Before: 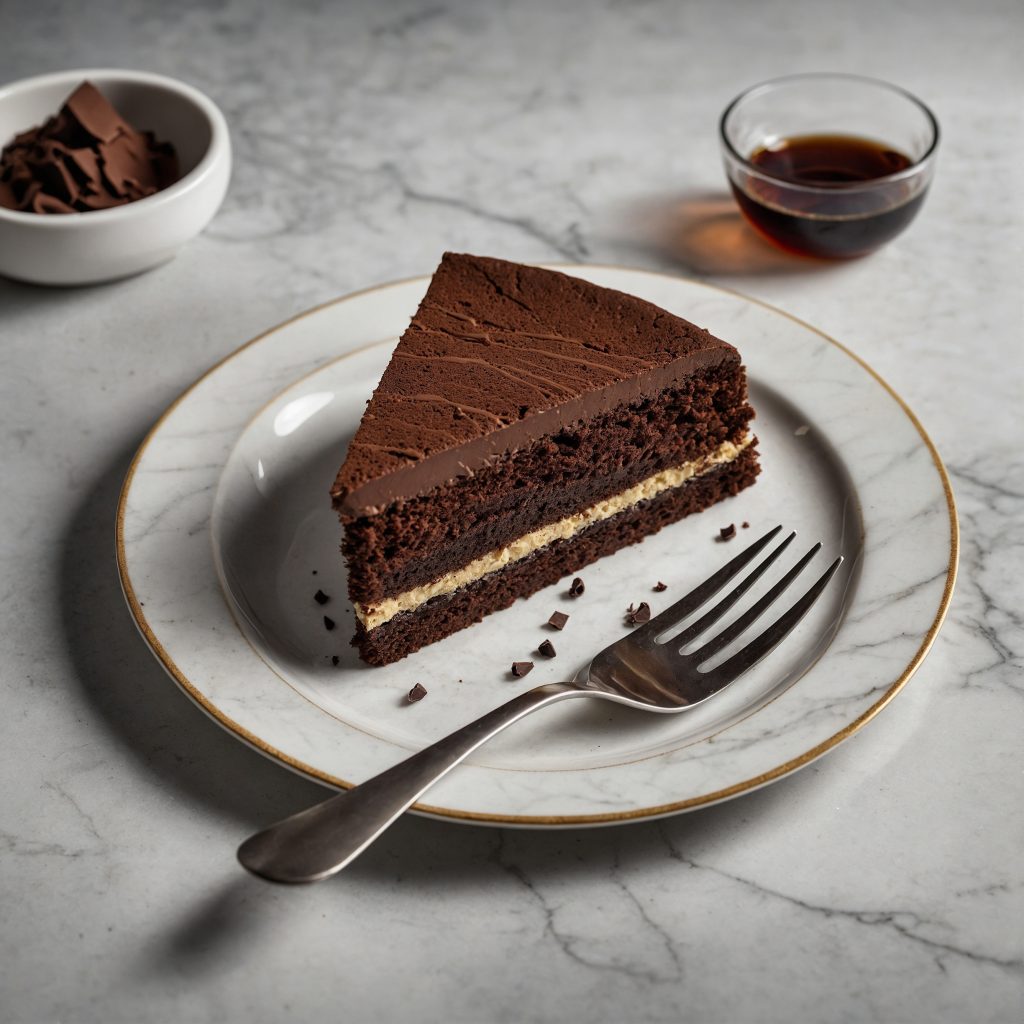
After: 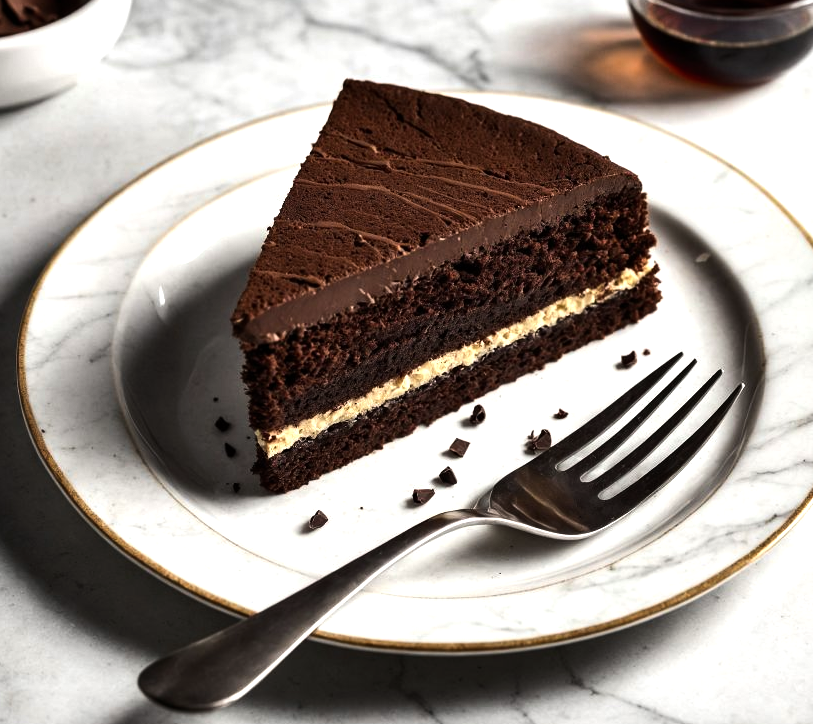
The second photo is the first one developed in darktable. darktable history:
crop: left 9.712%, top 16.928%, right 10.845%, bottom 12.332%
tone equalizer: -8 EV -1.08 EV, -7 EV -1.01 EV, -6 EV -0.867 EV, -5 EV -0.578 EV, -3 EV 0.578 EV, -2 EV 0.867 EV, -1 EV 1.01 EV, +0 EV 1.08 EV, edges refinement/feathering 500, mask exposure compensation -1.57 EV, preserve details no
